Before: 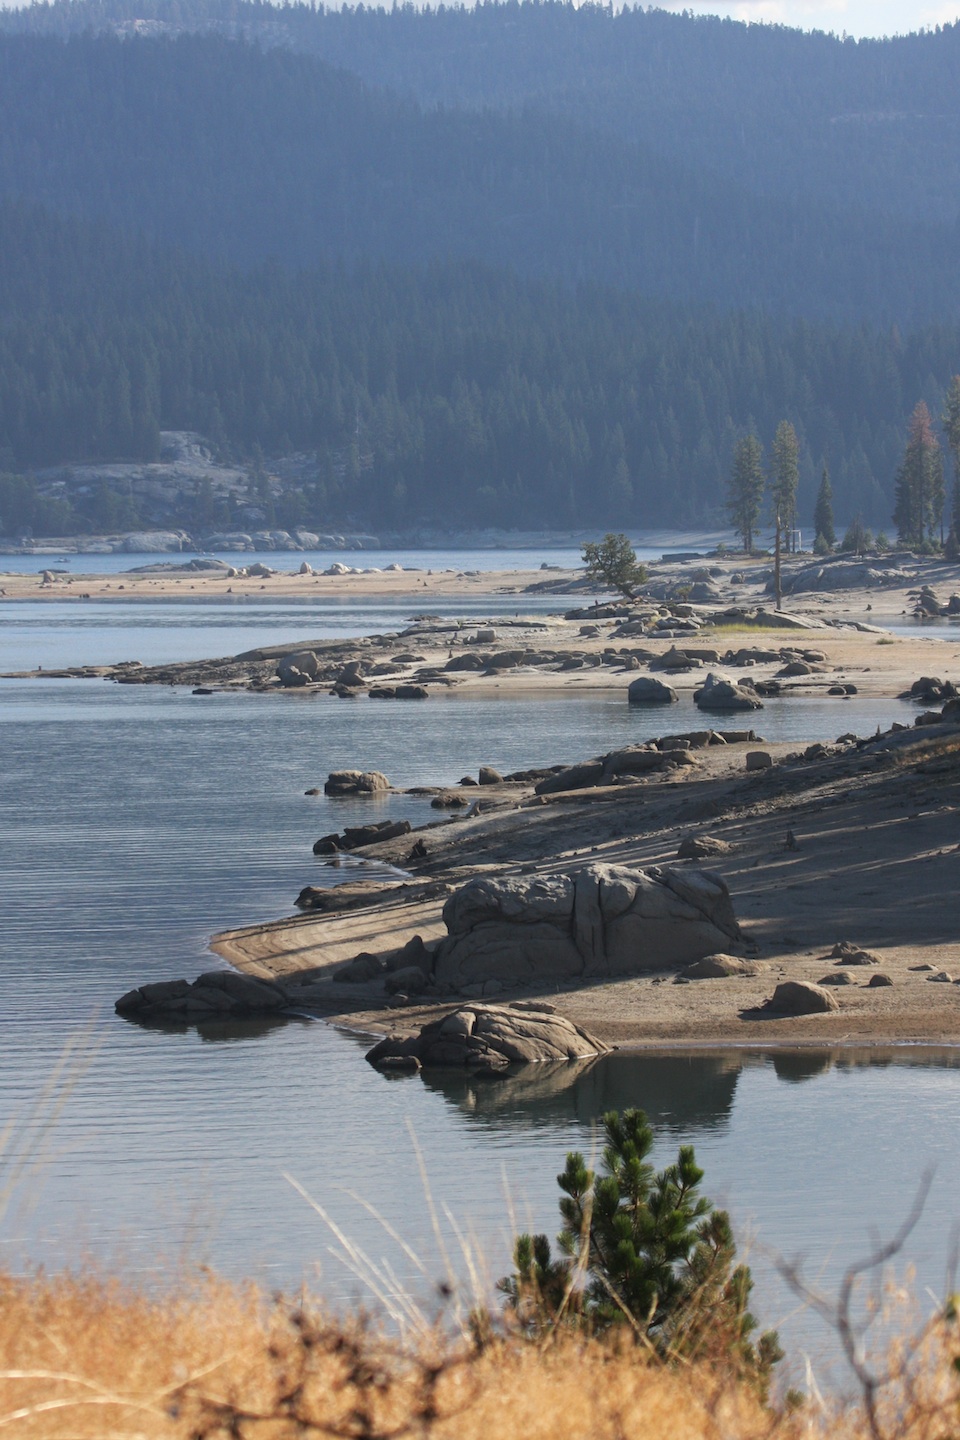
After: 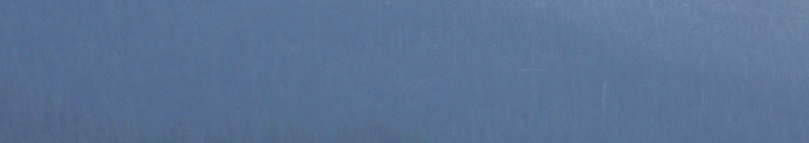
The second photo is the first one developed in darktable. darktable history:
split-toning: shadows › hue 290.82°, shadows › saturation 0.34, highlights › saturation 0.38, balance 0, compress 50%
crop and rotate: left 9.644%, top 9.491%, right 6.021%, bottom 80.509%
